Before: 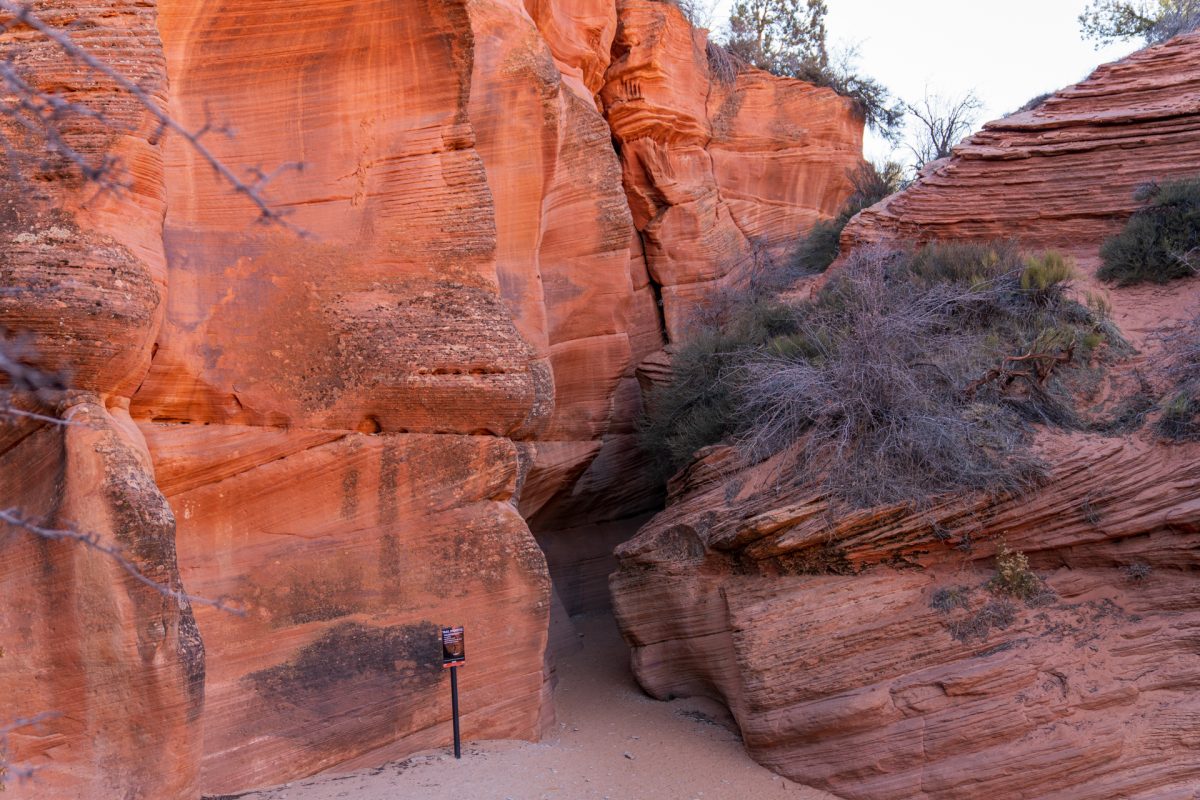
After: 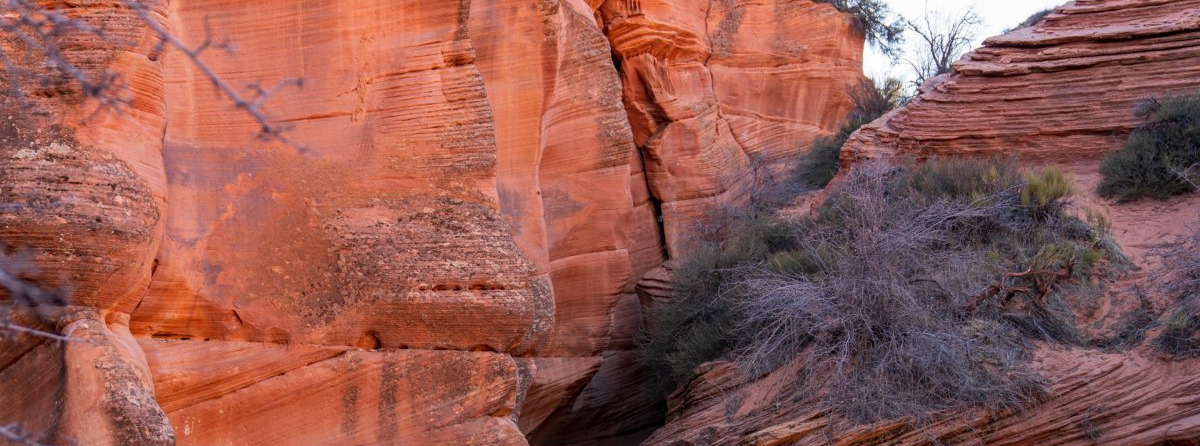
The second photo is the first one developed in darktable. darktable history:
crop and rotate: top 10.514%, bottom 33.639%
